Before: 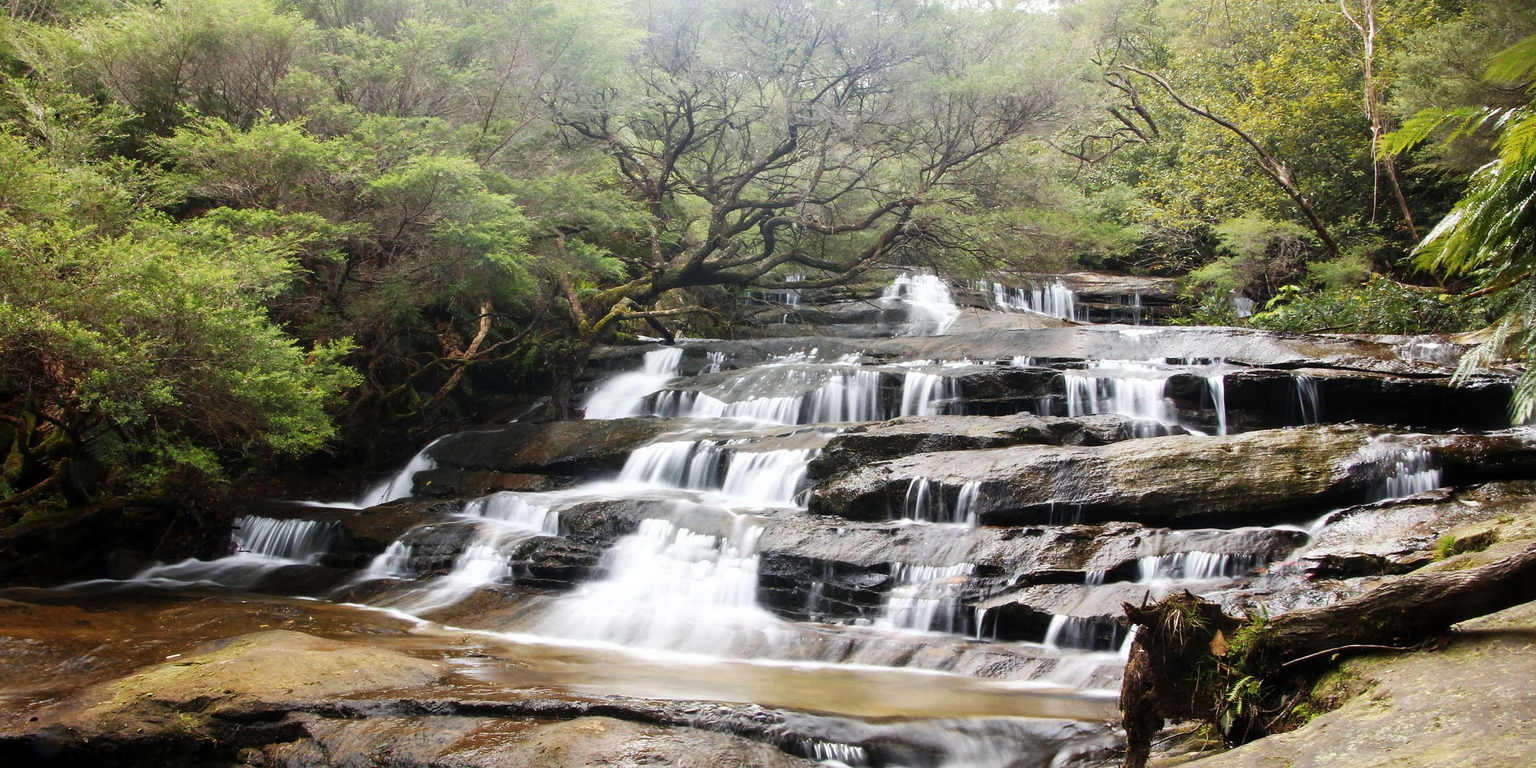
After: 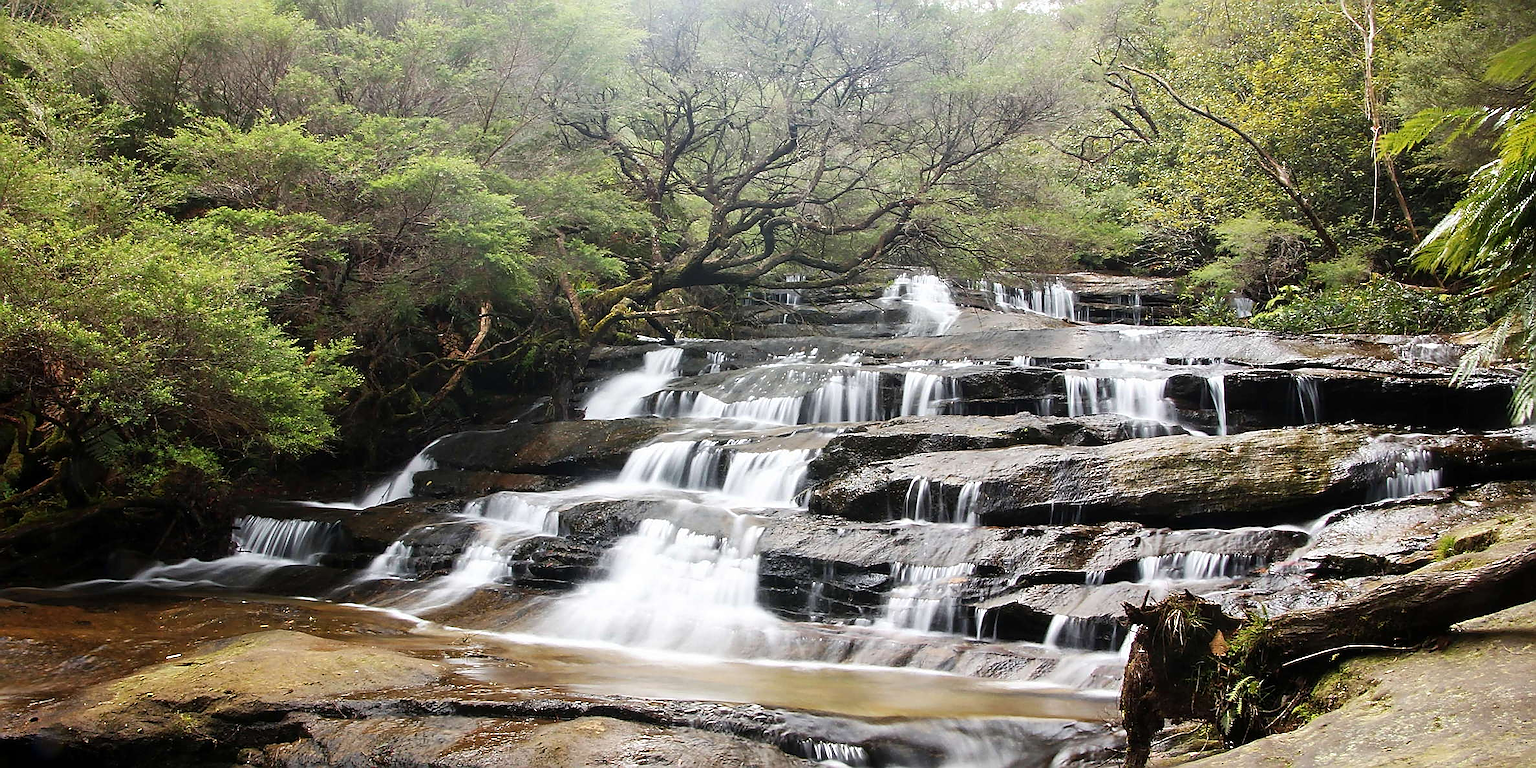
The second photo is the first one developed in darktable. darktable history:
sharpen: radius 1.382, amount 1.24, threshold 0.64
